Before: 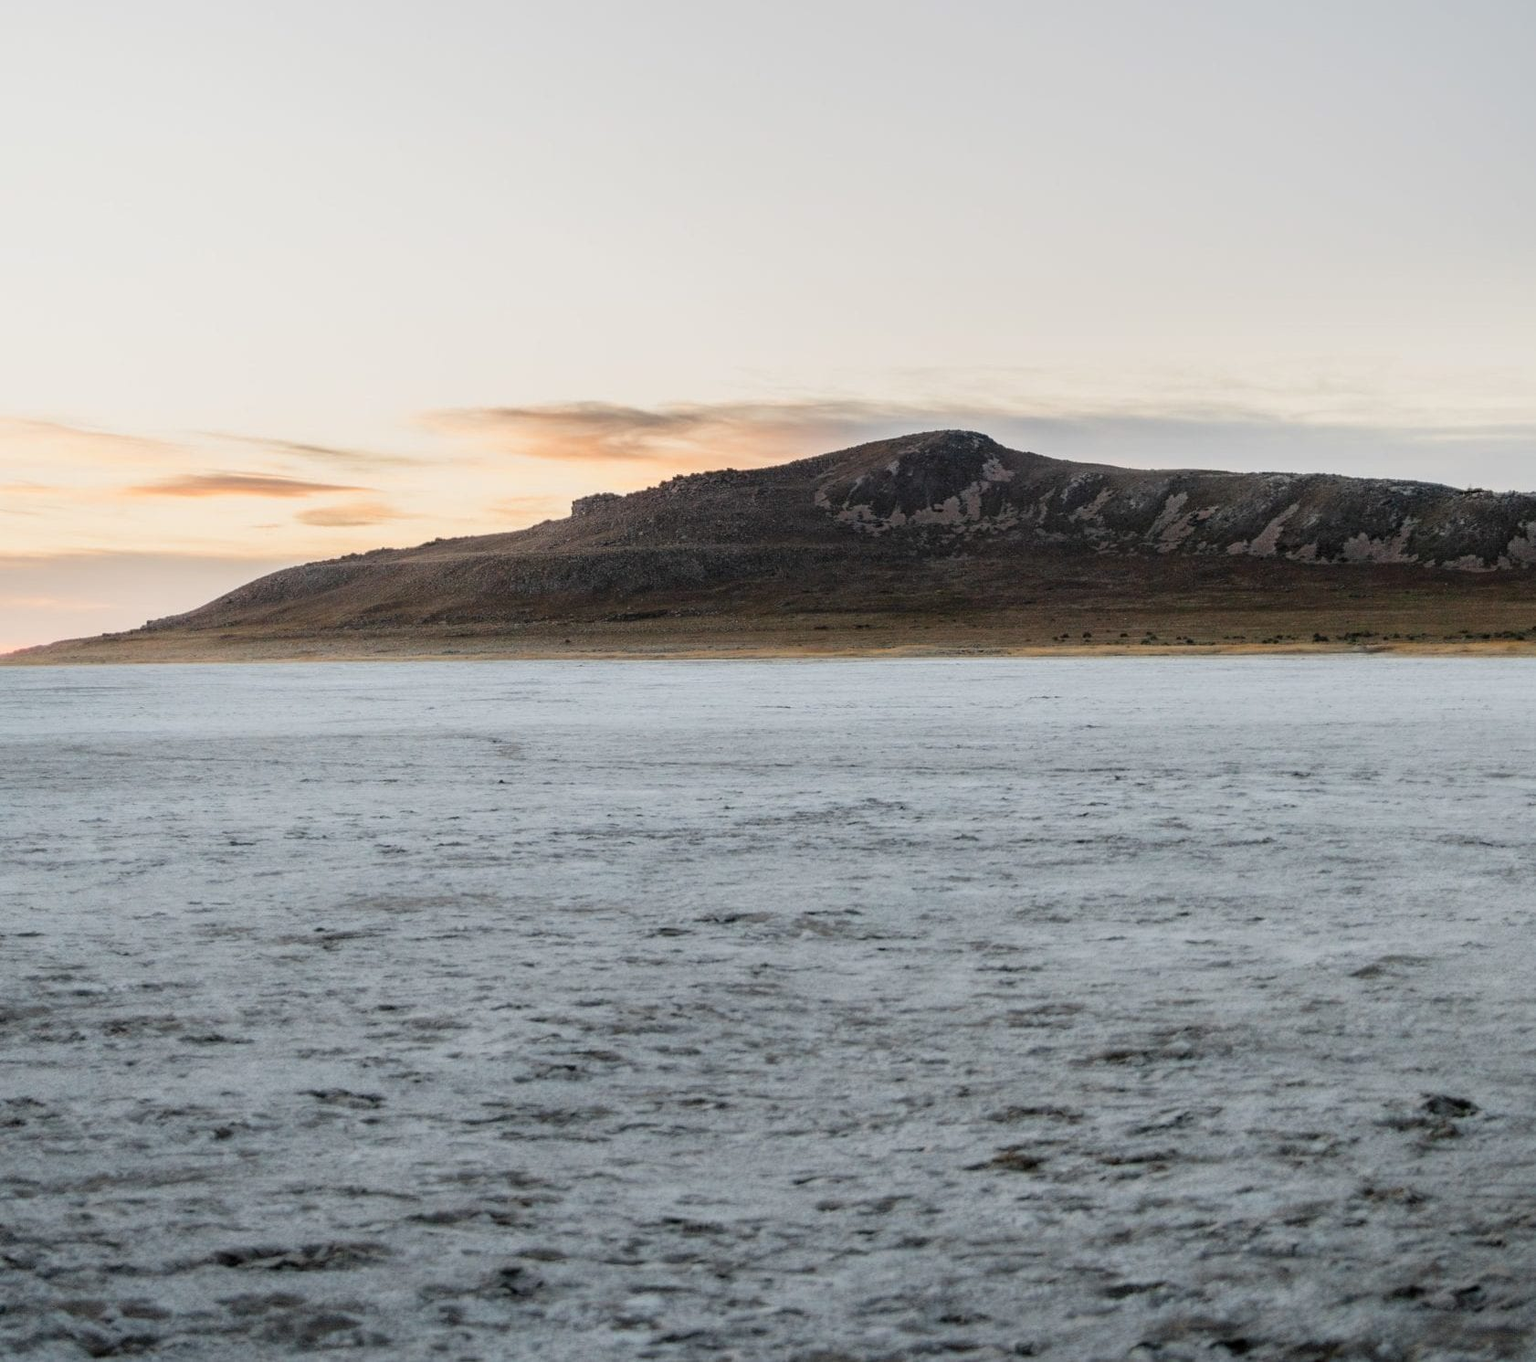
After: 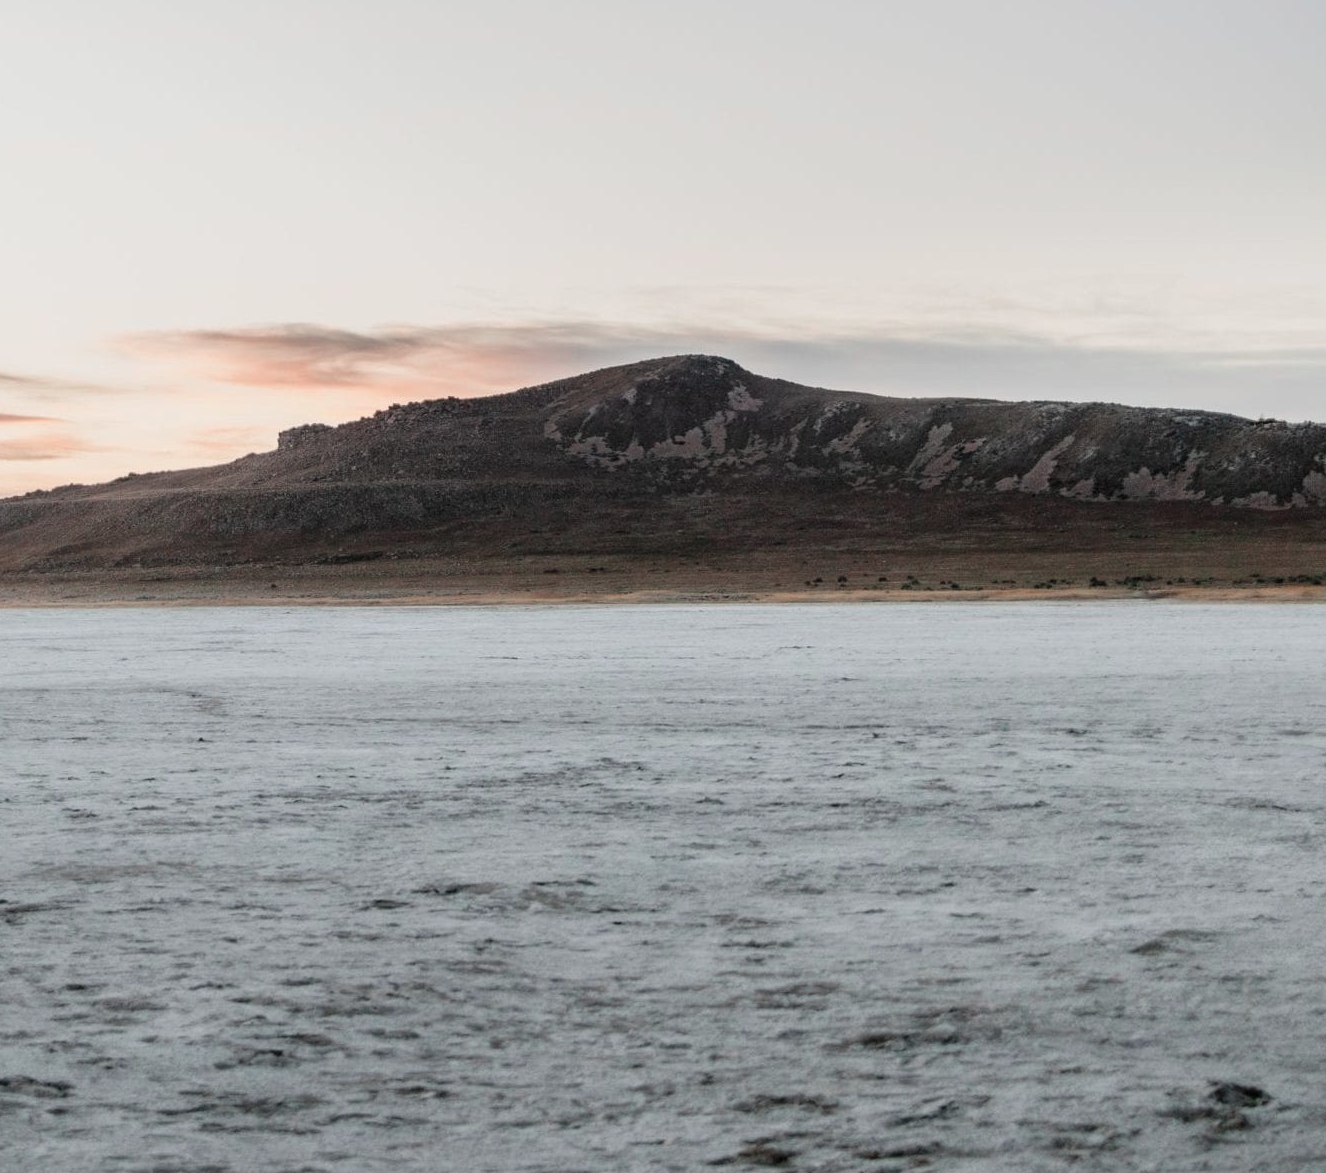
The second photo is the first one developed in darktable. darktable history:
crop and rotate: left 20.74%, top 7.912%, right 0.375%, bottom 13.378%
color contrast: blue-yellow contrast 0.62
